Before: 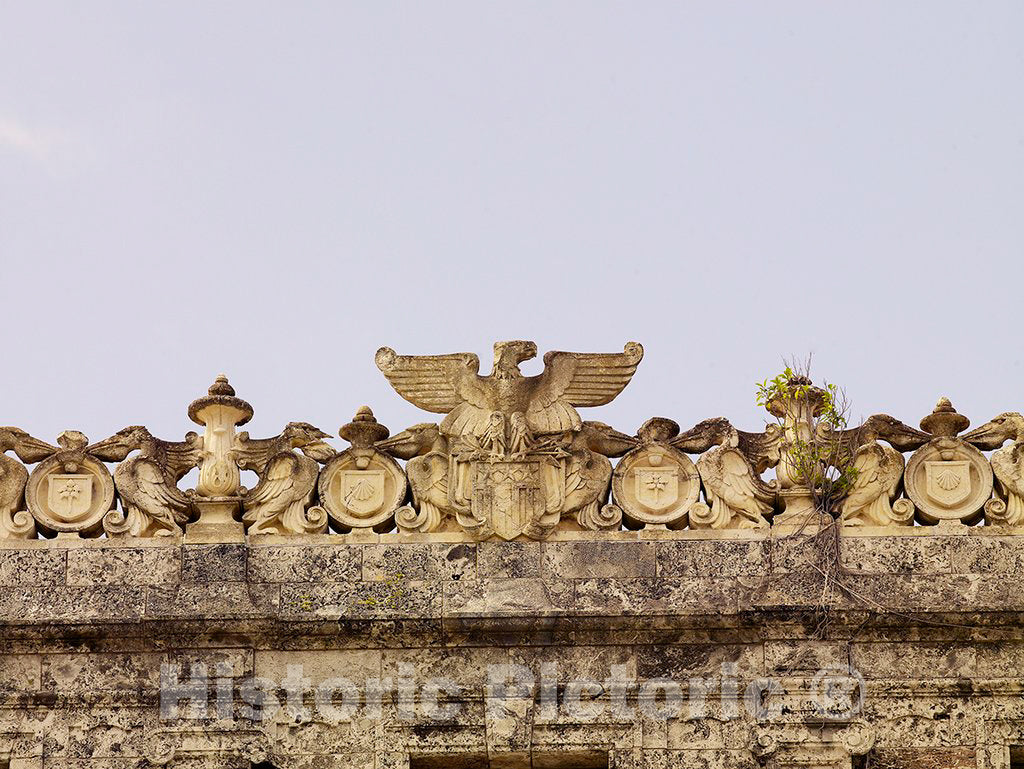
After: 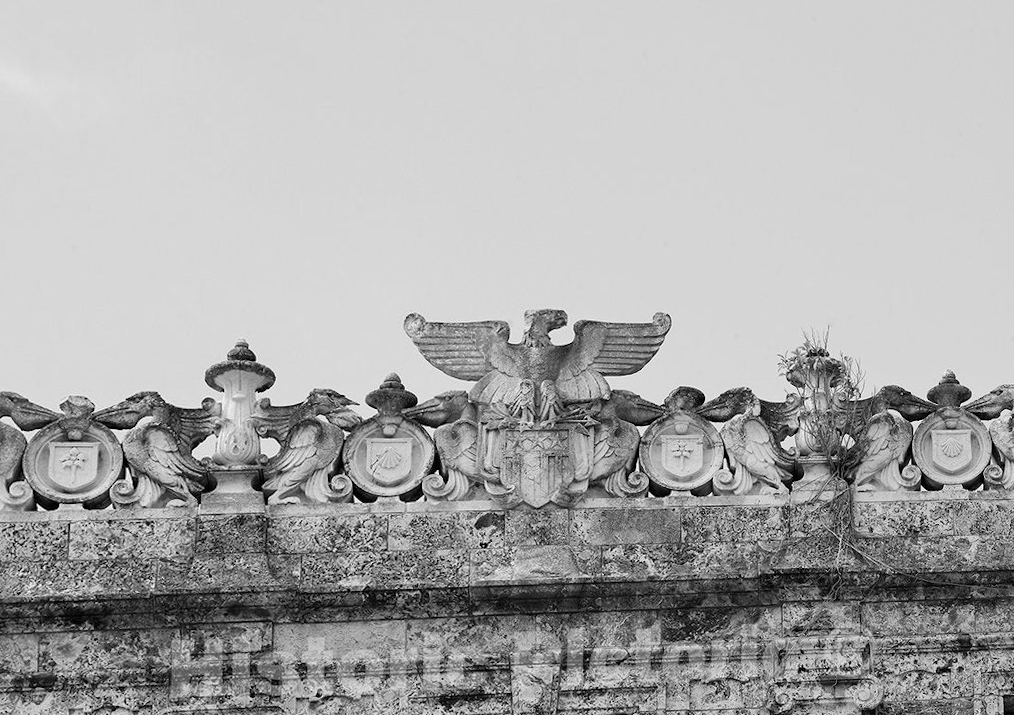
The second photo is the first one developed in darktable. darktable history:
tone equalizer: on, module defaults
rotate and perspective: rotation 0.679°, lens shift (horizontal) 0.136, crop left 0.009, crop right 0.991, crop top 0.078, crop bottom 0.95
monochrome: a 16.01, b -2.65, highlights 0.52
